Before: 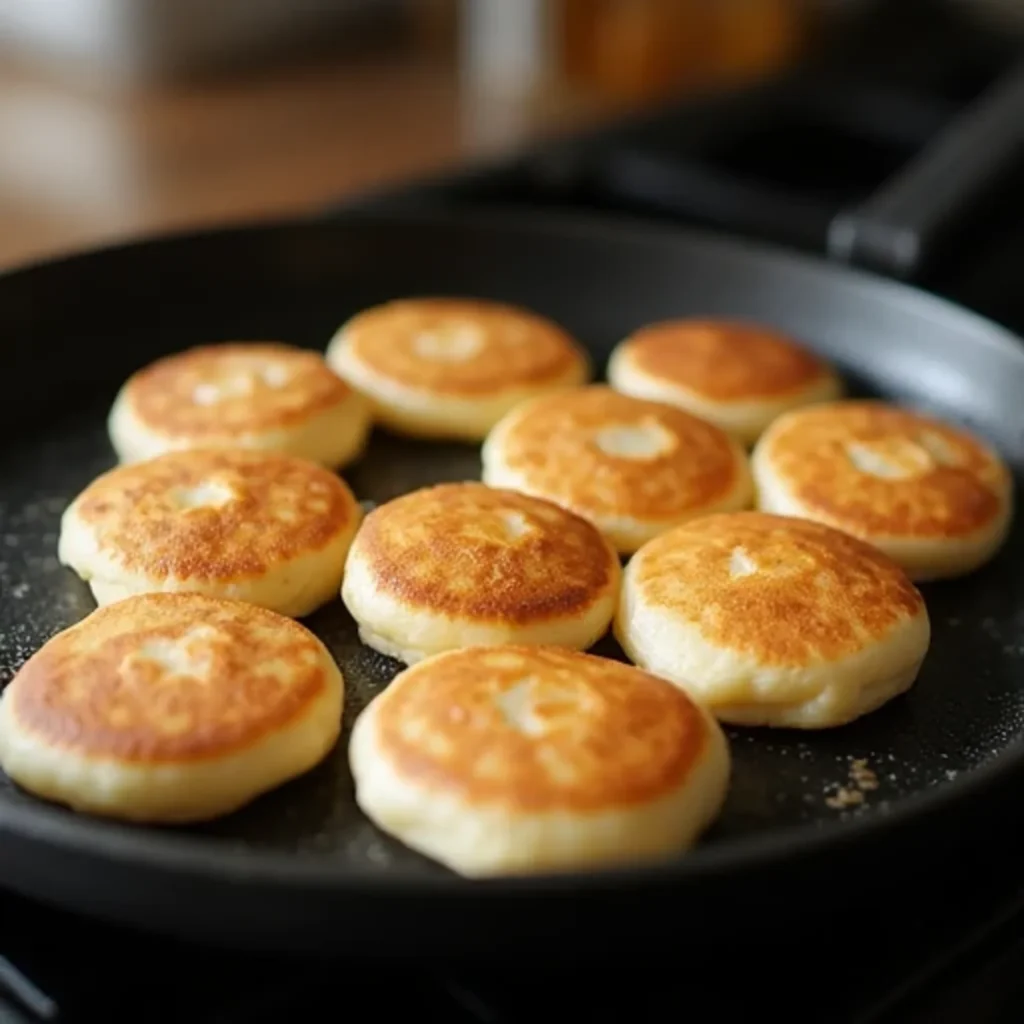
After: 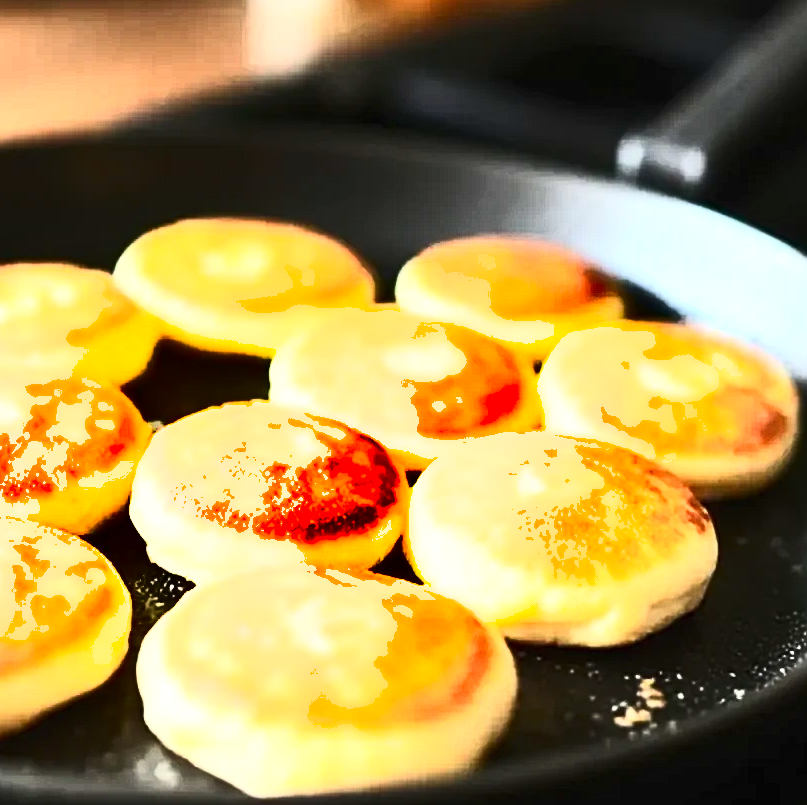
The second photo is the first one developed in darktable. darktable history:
crop and rotate: left 20.74%, top 7.912%, right 0.375%, bottom 13.378%
tone equalizer: -8 EV -0.417 EV, -7 EV -0.389 EV, -6 EV -0.333 EV, -5 EV -0.222 EV, -3 EV 0.222 EV, -2 EV 0.333 EV, -1 EV 0.389 EV, +0 EV 0.417 EV, edges refinement/feathering 500, mask exposure compensation -1.57 EV, preserve details no
contrast brightness saturation: contrast 0.62, brightness 0.34, saturation 0.14
exposure: black level correction 0, exposure 1.5 EV, compensate exposure bias true, compensate highlight preservation false
sharpen: radius 2.167, amount 0.381, threshold 0
shadows and highlights: shadows 20.91, highlights -82.73, soften with gaussian
